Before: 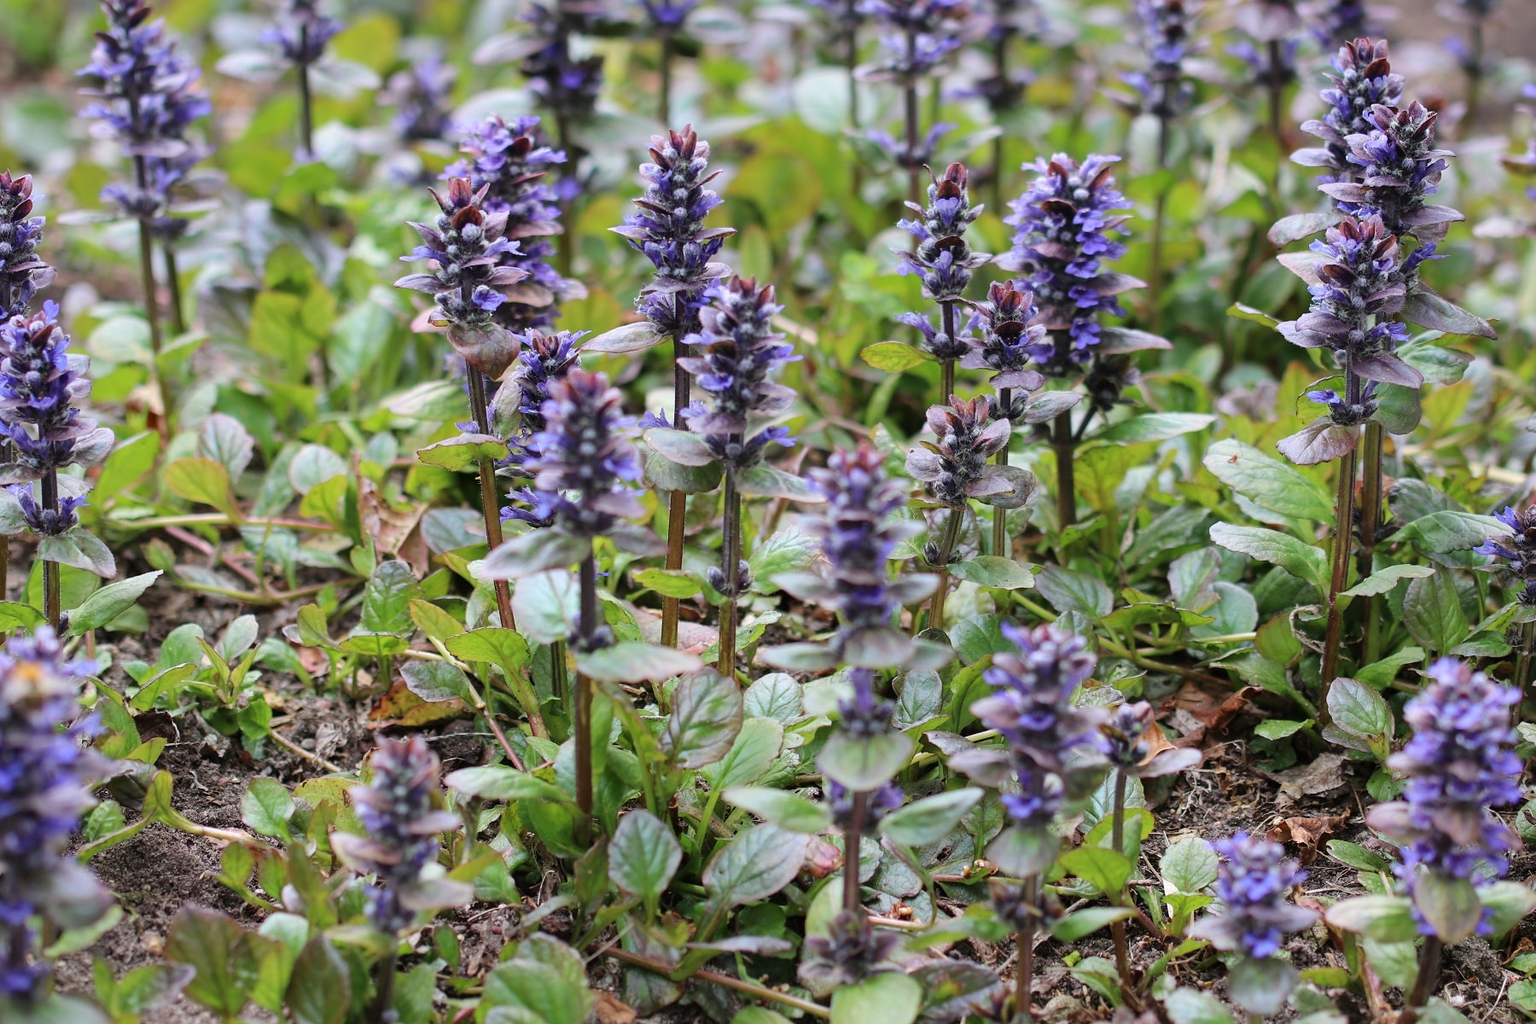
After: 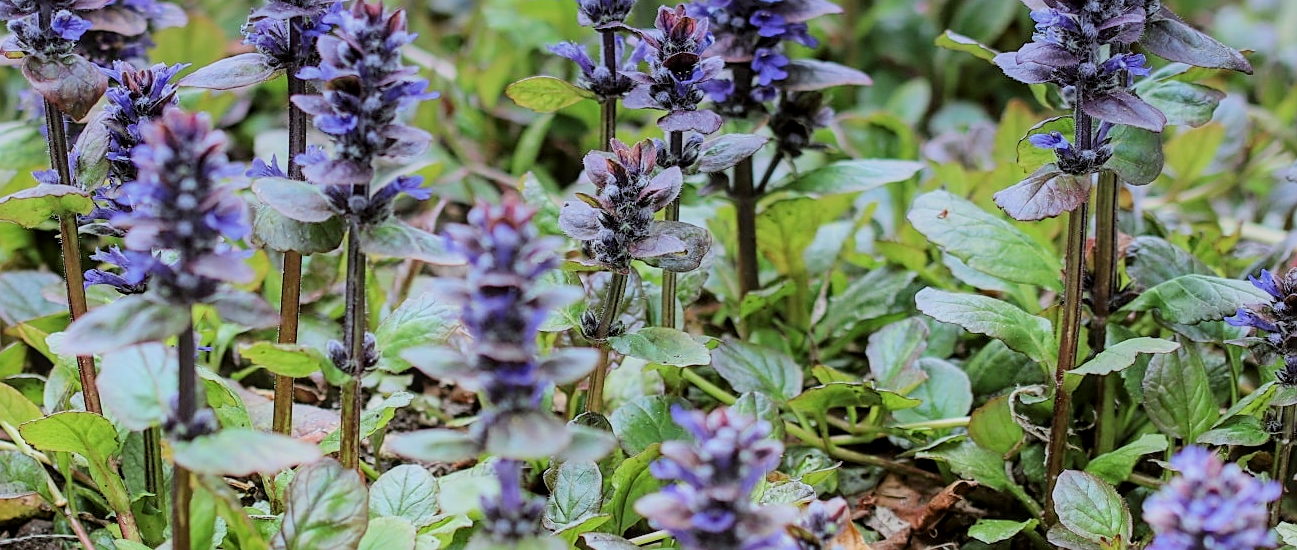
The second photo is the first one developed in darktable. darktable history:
local contrast: on, module defaults
color correction: highlights a* -2.68, highlights b* 2.57
graduated density: hue 238.83°, saturation 50%
sharpen: on, module defaults
filmic rgb: black relative exposure -7.15 EV, white relative exposure 5.36 EV, hardness 3.02, color science v6 (2022)
exposure: exposure 0.74 EV, compensate highlight preservation false
color balance: lift [1.004, 1.002, 1.002, 0.998], gamma [1, 1.007, 1.002, 0.993], gain [1, 0.977, 1.013, 1.023], contrast -3.64%
crop and rotate: left 27.938%, top 27.046%, bottom 27.046%
